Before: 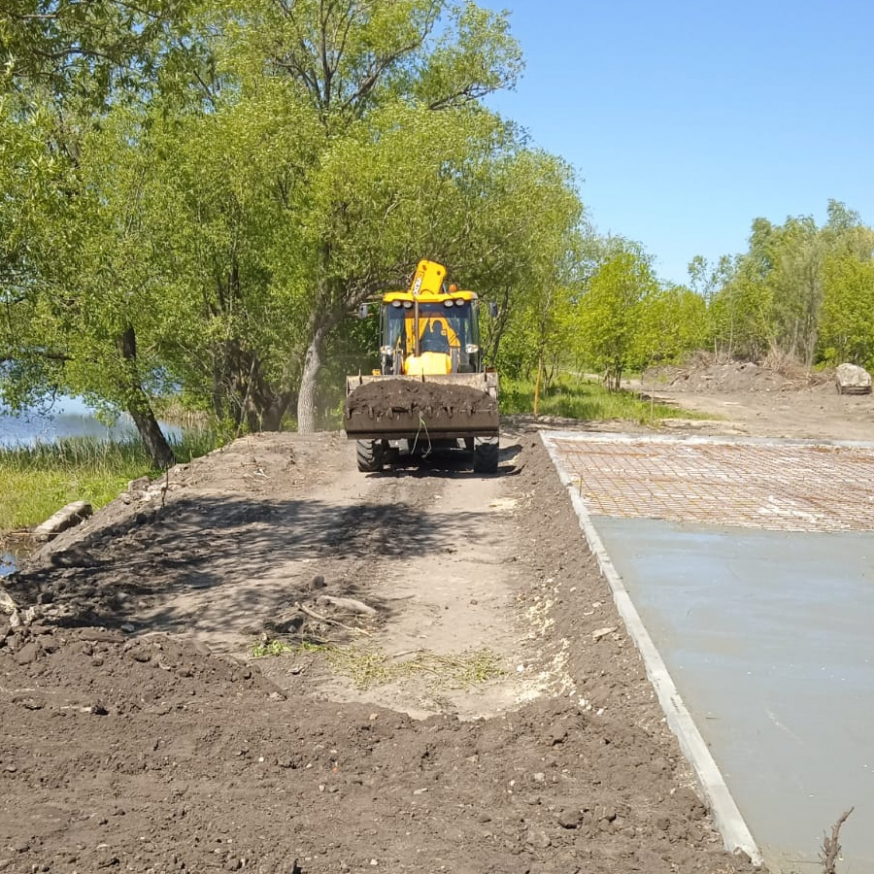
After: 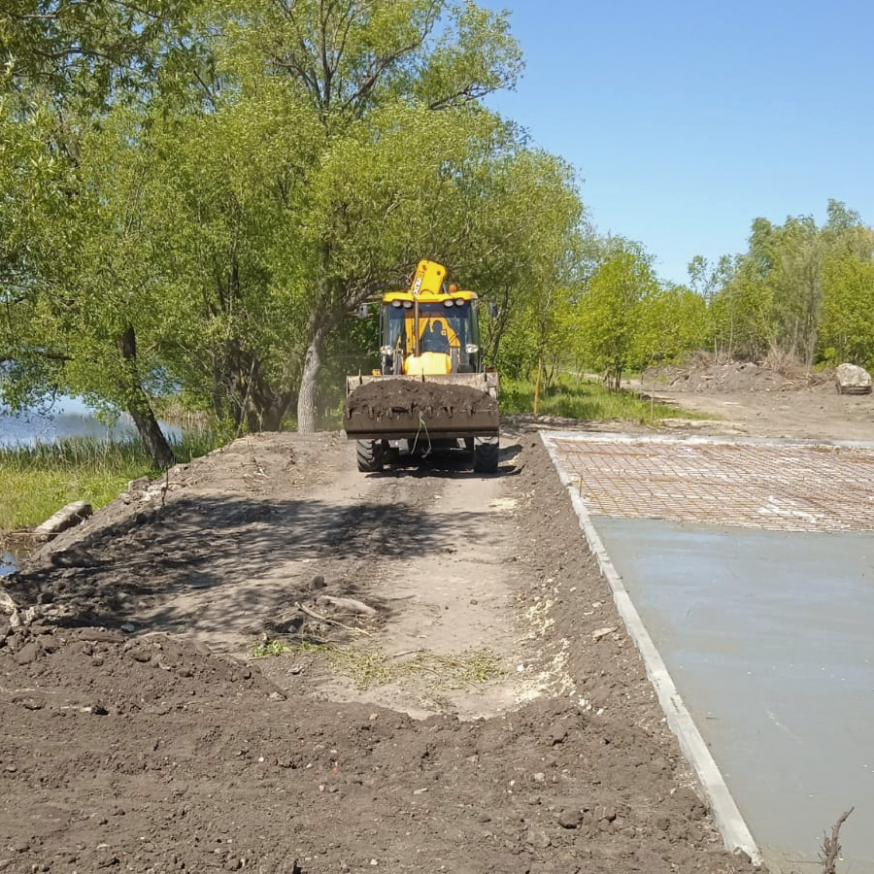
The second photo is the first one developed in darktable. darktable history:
contrast brightness saturation: saturation -0.05
tone curve: curves: ch0 [(0, 0) (0.915, 0.89) (1, 1)]
